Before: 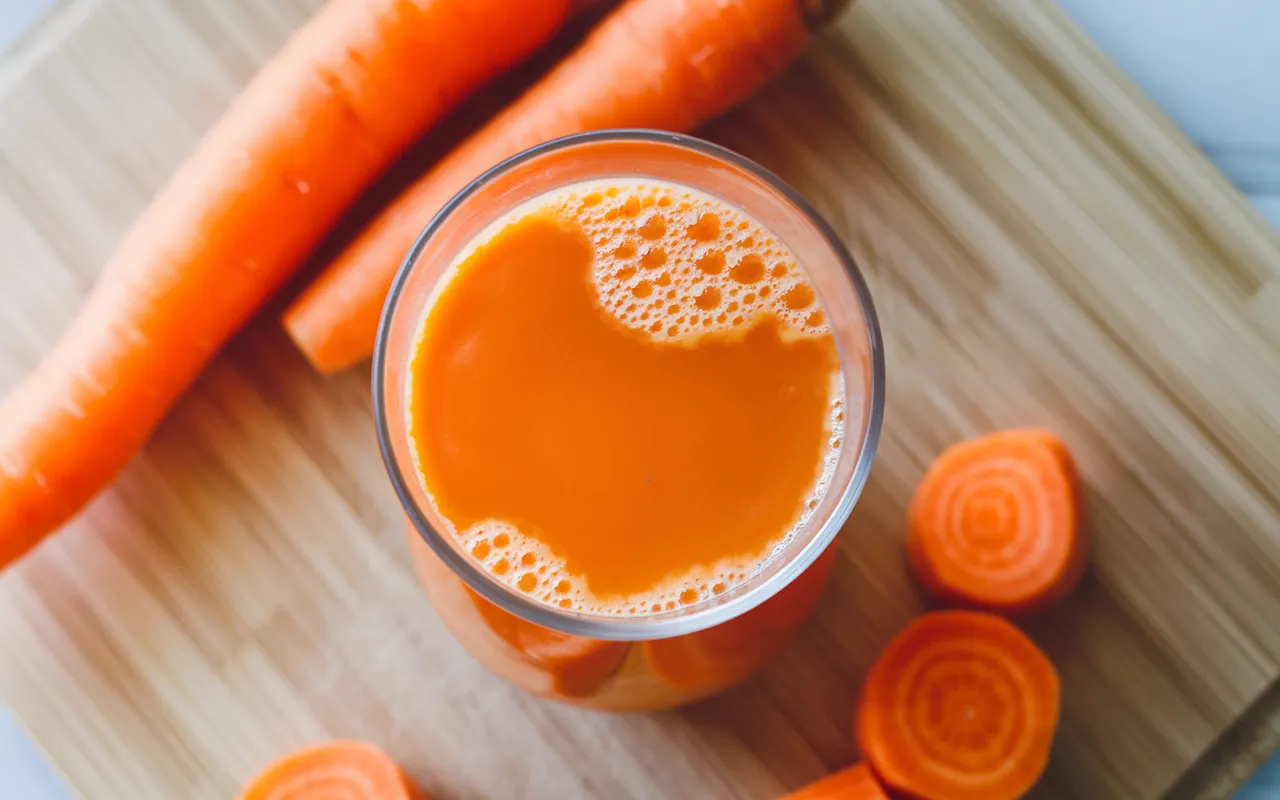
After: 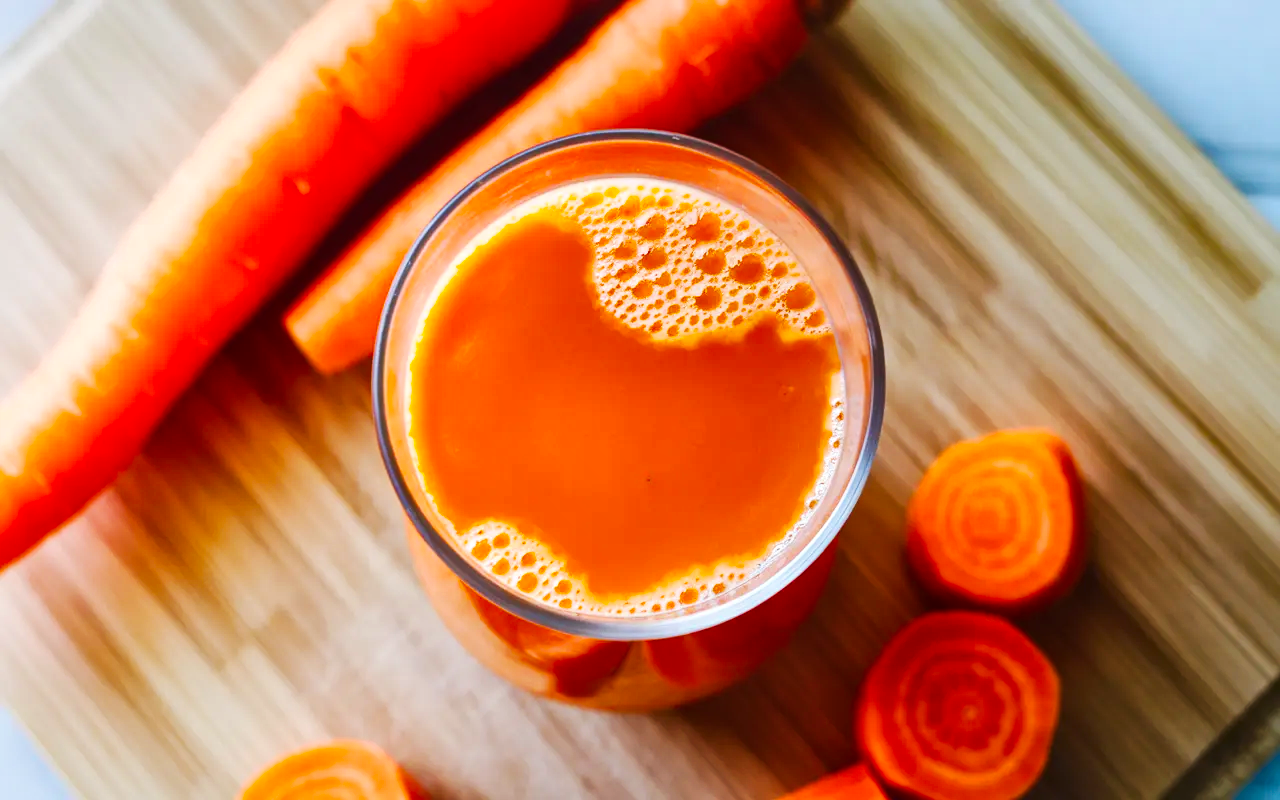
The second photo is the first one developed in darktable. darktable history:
tone curve: curves: ch0 [(0, 0) (0.003, 0.009) (0.011, 0.013) (0.025, 0.019) (0.044, 0.029) (0.069, 0.04) (0.1, 0.053) (0.136, 0.08) (0.177, 0.114) (0.224, 0.151) (0.277, 0.207) (0.335, 0.267) (0.399, 0.35) (0.468, 0.442) (0.543, 0.545) (0.623, 0.656) (0.709, 0.752) (0.801, 0.843) (0.898, 0.932) (1, 1)], preserve colors none
color balance rgb: perceptual saturation grading › global saturation 25%, global vibrance 20%
local contrast: mode bilateral grid, contrast 20, coarseness 50, detail 141%, midtone range 0.2
